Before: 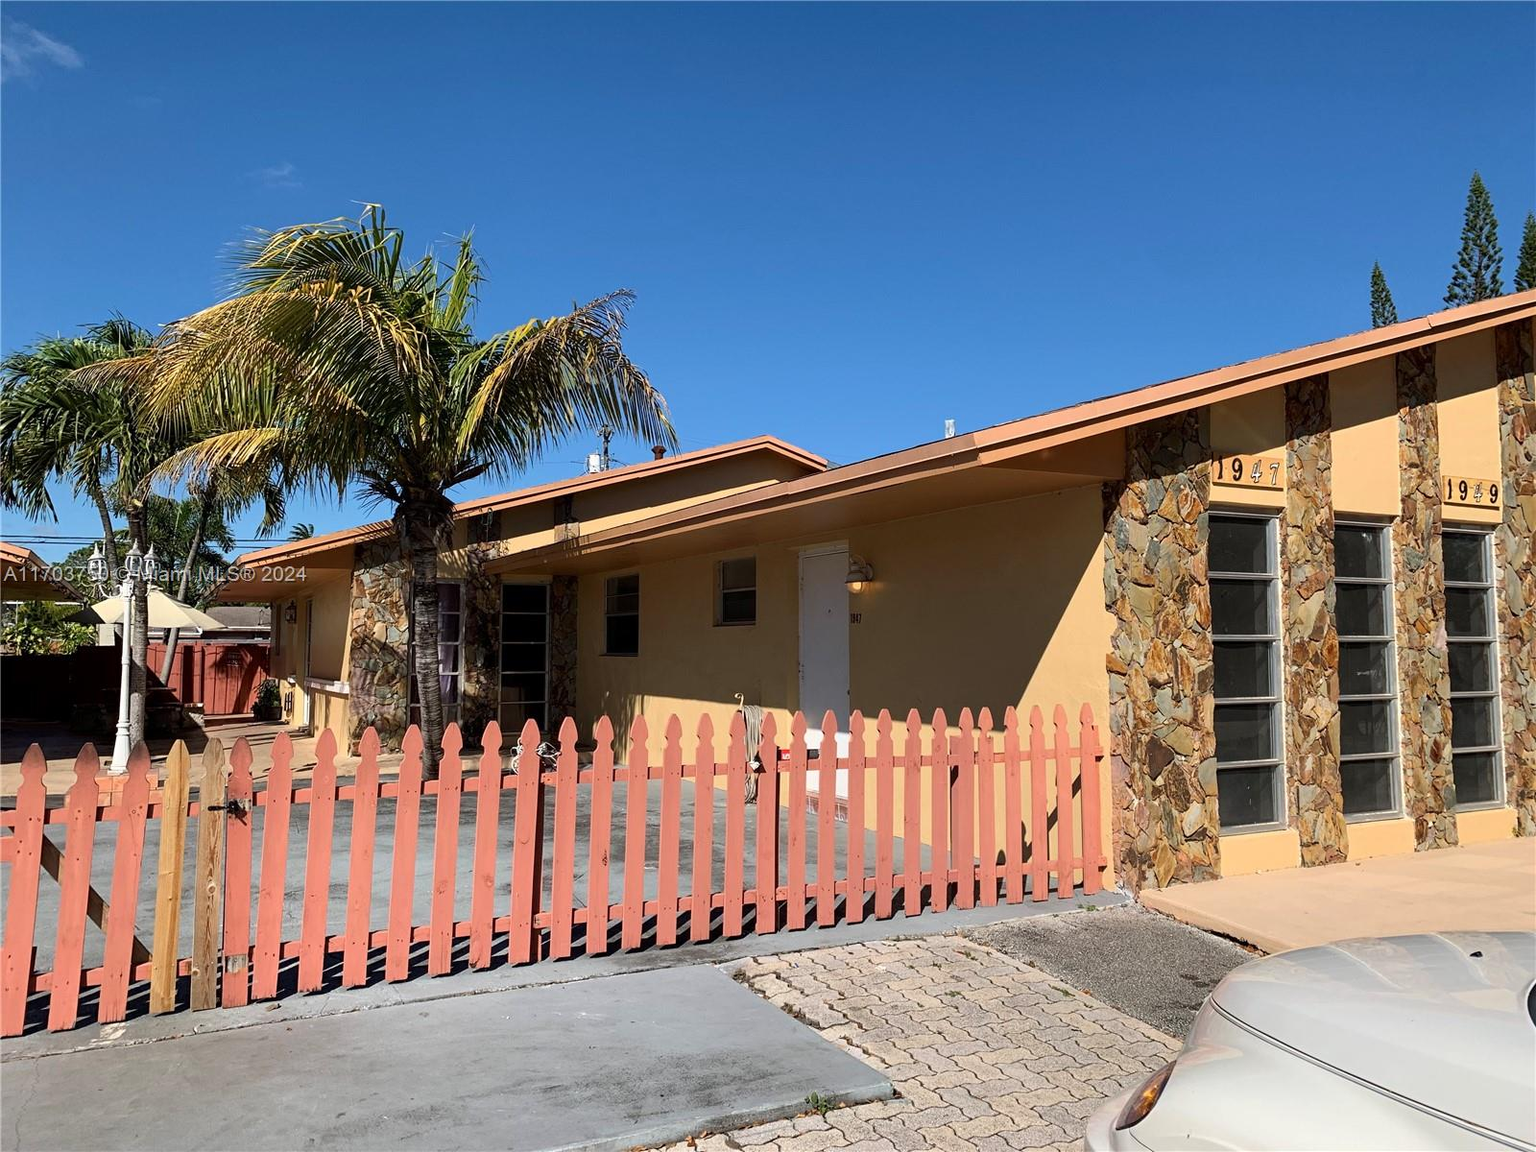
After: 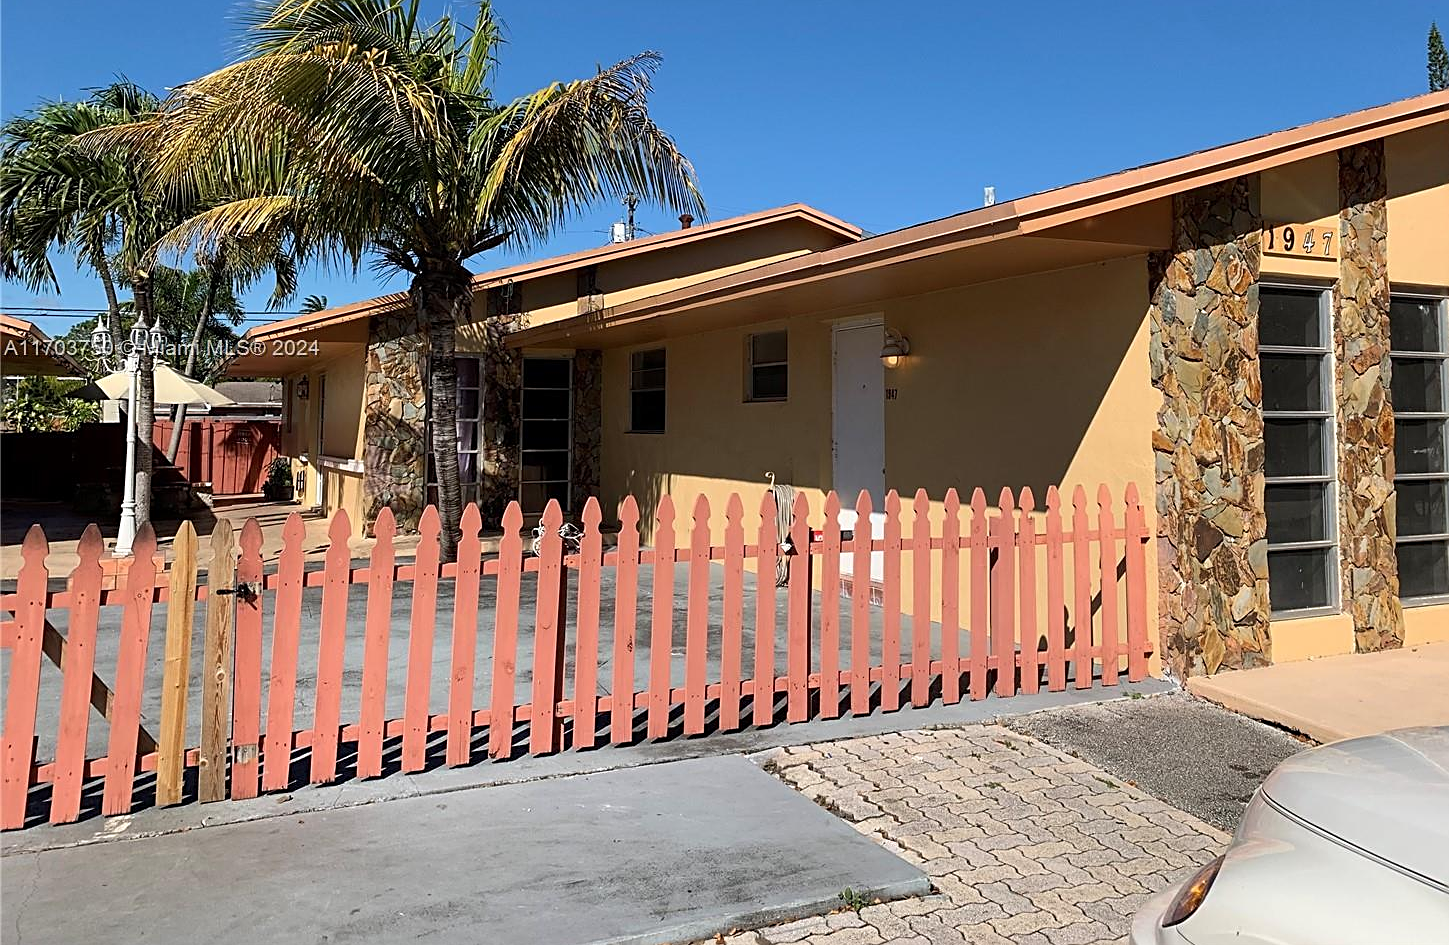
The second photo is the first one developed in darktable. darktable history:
crop: top 20.916%, right 9.437%, bottom 0.316%
sharpen: on, module defaults
